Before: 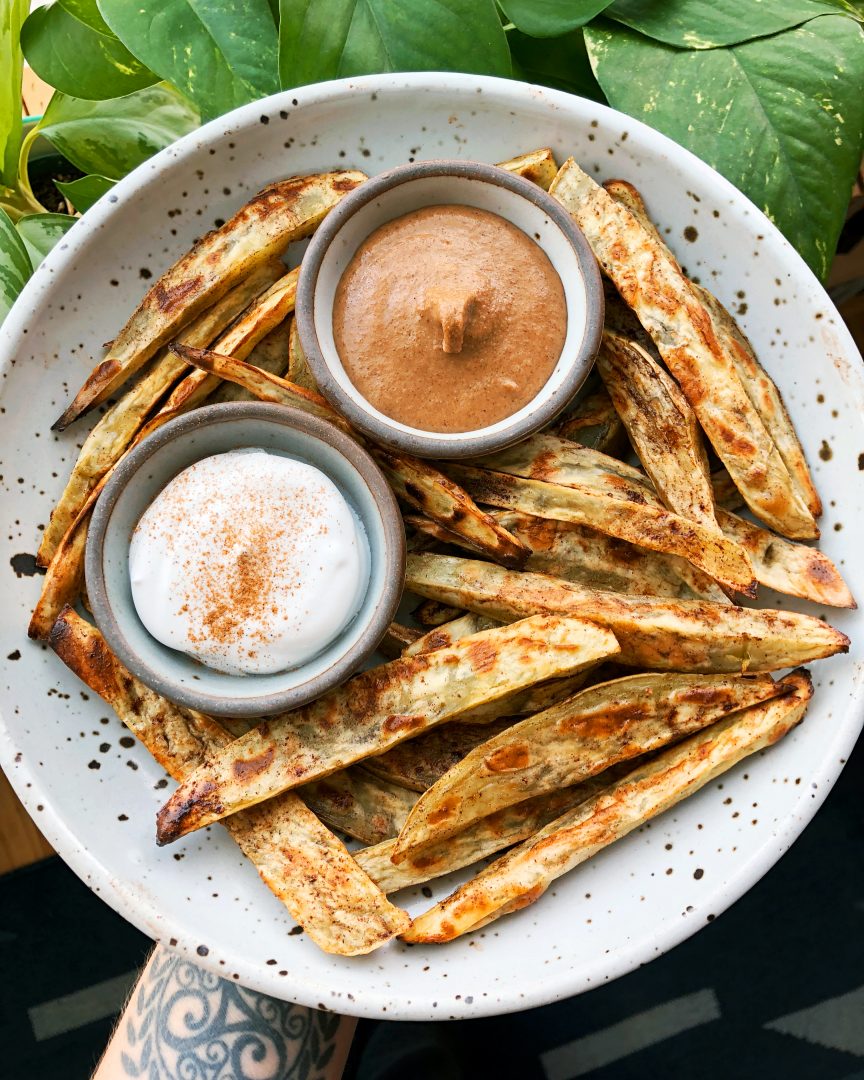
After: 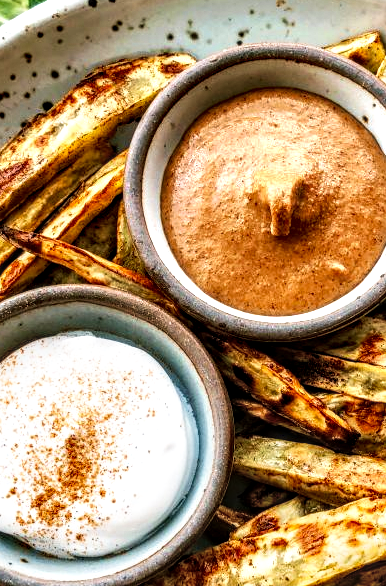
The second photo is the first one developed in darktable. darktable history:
crop: left 19.92%, top 10.893%, right 35.304%, bottom 34.779%
local contrast: highlights 2%, shadows 5%, detail 181%
velvia: strength 27.68%
tone curve: curves: ch0 [(0, 0) (0.003, 0.023) (0.011, 0.024) (0.025, 0.028) (0.044, 0.035) (0.069, 0.043) (0.1, 0.052) (0.136, 0.063) (0.177, 0.094) (0.224, 0.145) (0.277, 0.209) (0.335, 0.281) (0.399, 0.364) (0.468, 0.453) (0.543, 0.553) (0.623, 0.66) (0.709, 0.767) (0.801, 0.88) (0.898, 0.968) (1, 1)], preserve colors none
